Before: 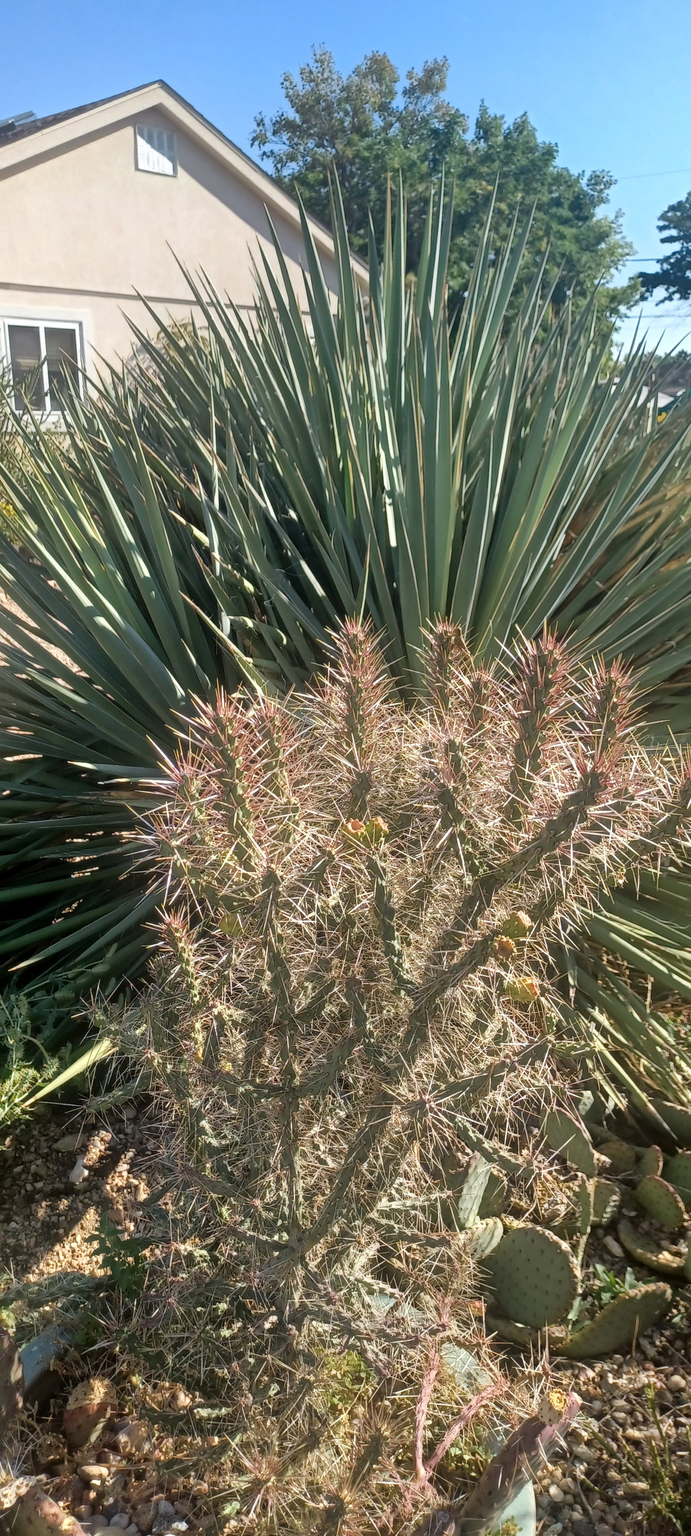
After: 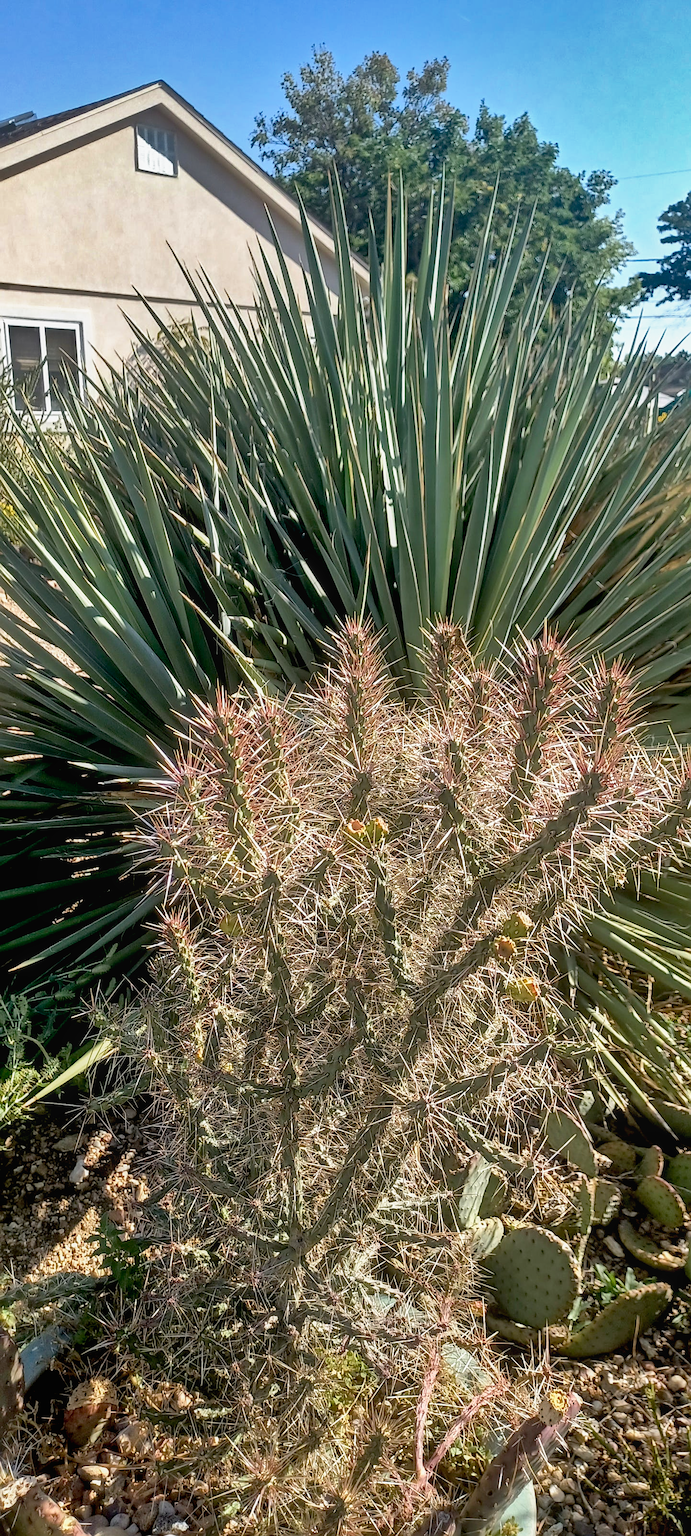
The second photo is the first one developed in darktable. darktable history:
sharpen: on, module defaults
base curve: curves: ch0 [(0.017, 0) (0.425, 0.441) (0.844, 0.933) (1, 1)], exposure shift 0.01, preserve colors none
shadows and highlights: shadows 30.72, highlights -62.64, soften with gaussian
local contrast: detail 110%
